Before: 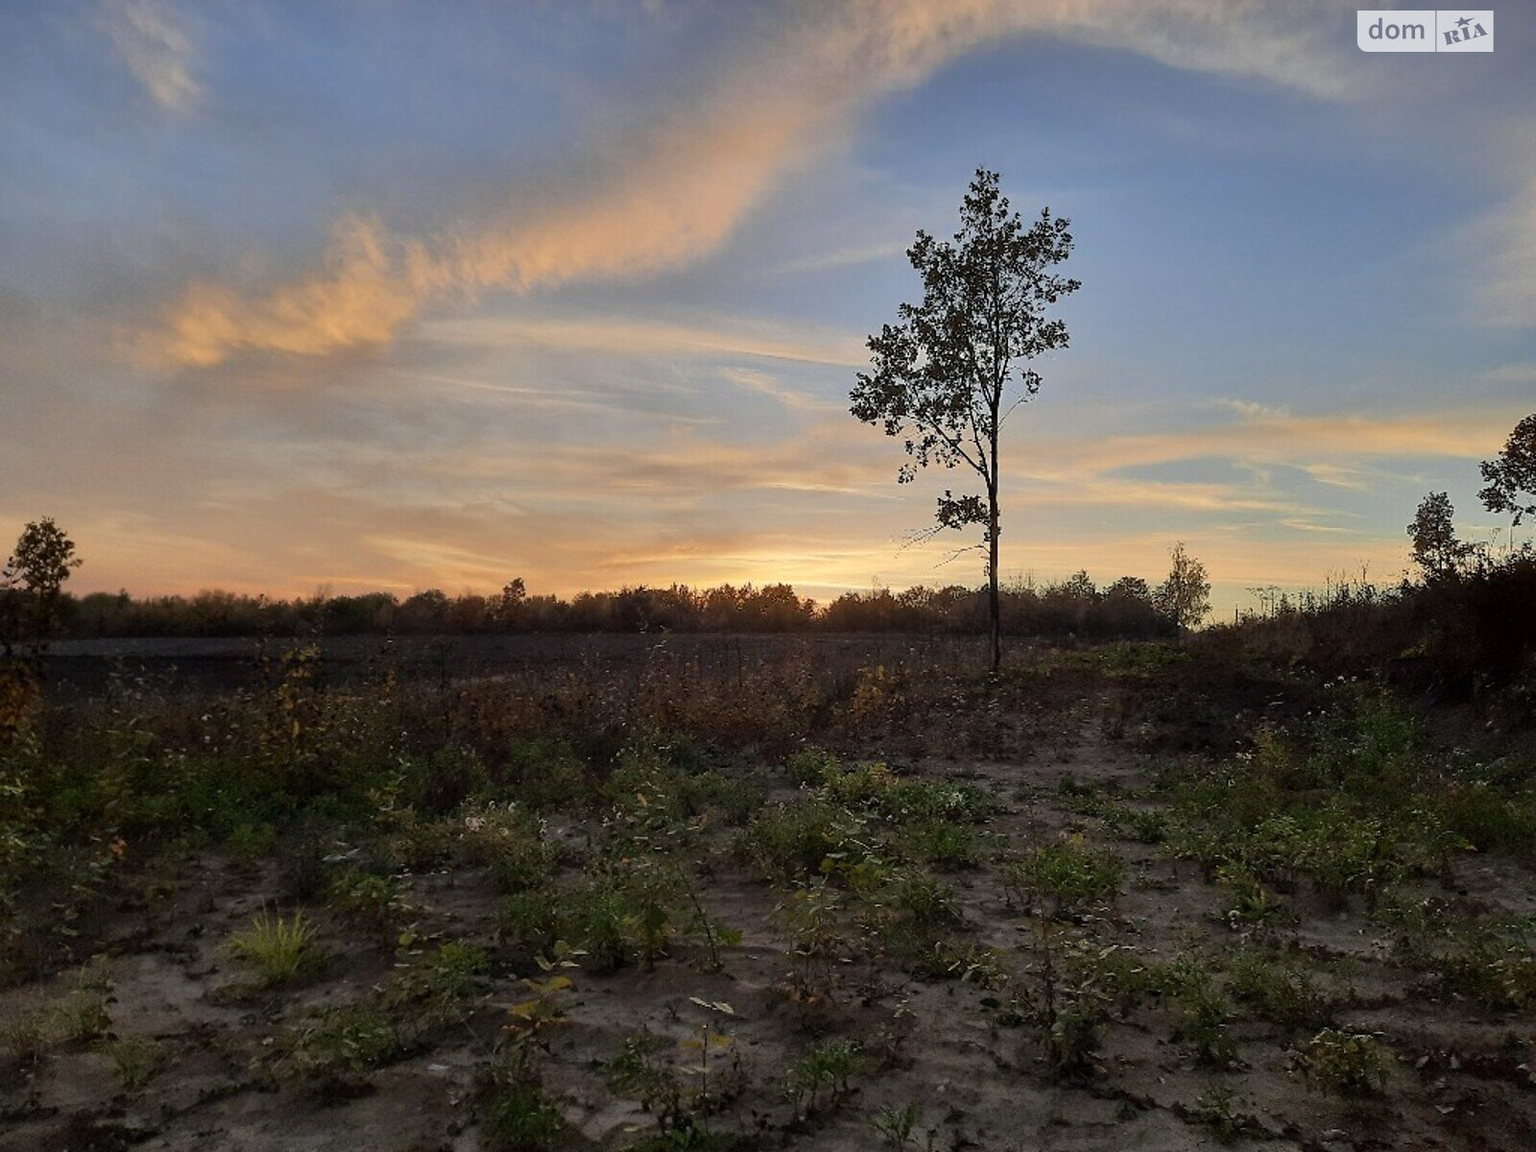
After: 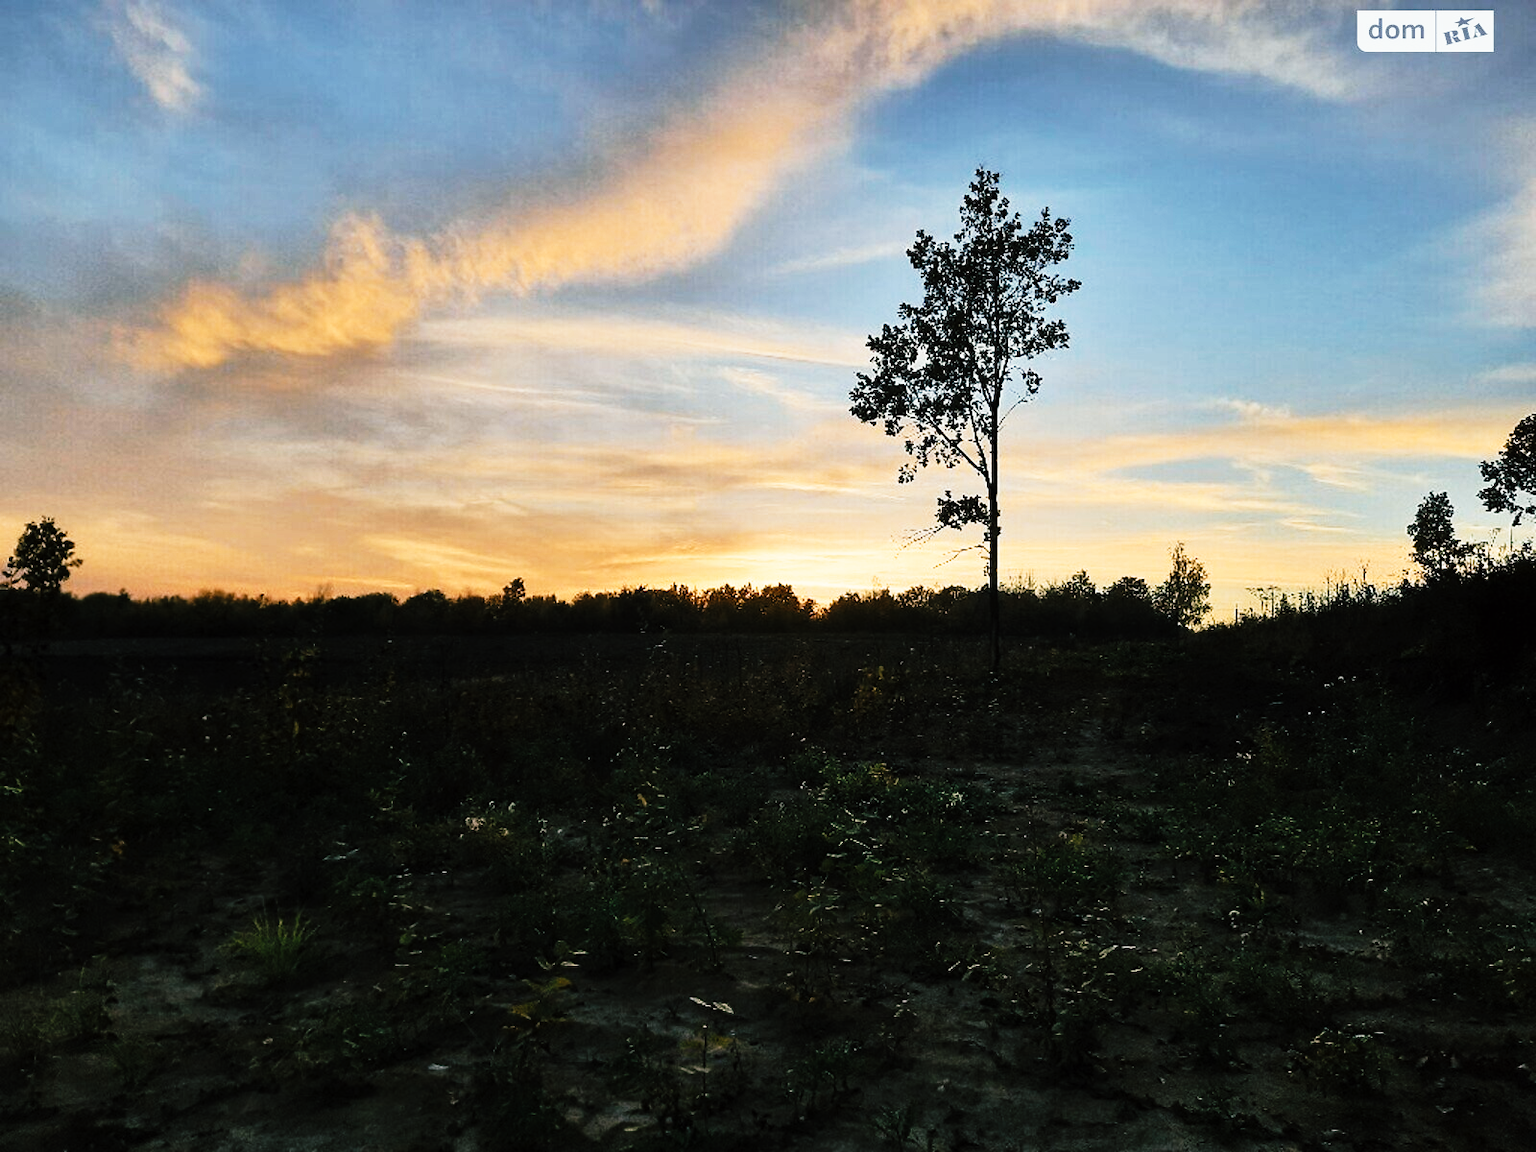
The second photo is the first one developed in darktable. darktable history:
tone curve: curves: ch0 [(0, 0) (0.003, 0.002) (0.011, 0.005) (0.025, 0.011) (0.044, 0.017) (0.069, 0.021) (0.1, 0.027) (0.136, 0.035) (0.177, 0.05) (0.224, 0.076) (0.277, 0.126) (0.335, 0.212) (0.399, 0.333) (0.468, 0.473) (0.543, 0.627) (0.623, 0.784) (0.709, 0.9) (0.801, 0.963) (0.898, 0.988) (1, 1)], preserve colors none
color look up table: target L [95.95, 68.89, 74.58, 58.76, 51.68, 65.63, 56.9, 59.02, 62.62, 54.89, 42.47, 27.99, 200.02, 73.53, 63.97, 55.35, 53.98, 47.22, 38.91, 50.84, 40.52, 31.5, 15.34, 5.643, 0.155, 84.44, 80.03, 70.54, 69.2, 44.59, 57.74, 50.17, 46.55, 47.75, 39.78, 36.25, 34.62, 38.98, 38.07, 25.01, 36.32, 17.11, 78.87, 58.72, 68.34, 56.71, 46.51, 33.6, 41.55], target a [-1.479, 2.154, 0.035, -18.63, -25.09, -1.71, -24.32, -16.03, -1.112, -18.65, -19.01, -19.54, 0, 11.46, 9.985, 9.771, 24.97, 25.66, 30.95, 19.83, 12.29, 19.48, -0.131, 8.792, 0.75, 2.121, 12.26, 15.73, -6.536, 39.73, 20.88, 31.93, 6.916, -5.949, 34.36, 29.71, 29.3, 1.072, -0.944, 21.13, 1.502, 34.88, -18.92, -17.43, -17.11, -15.5, -12.56, -8.405, -5.774], target b [19.88, 46.29, 30.23, -11.14, 27.95, 41.69, 19.43, 16.5, 6.644, -6.654, 11.91, 14.21, 0, 6.883, 26.59, 33.65, -1.395, 30.78, 33.71, 2.652, 29.28, 34.85, 5.855, 3.664, -0.567, -2.869, -7.969, -16.29, -17.09, -23.14, -18.2, -15.05, -11.88, -19.81, -24.83, 5.839, -10.73, -22.93, -19.45, -26.9, -21.06, -36.63, -15.19, -14.29, -7.516, -14.47, -8.544, -4.764, -15.22], num patches 49
